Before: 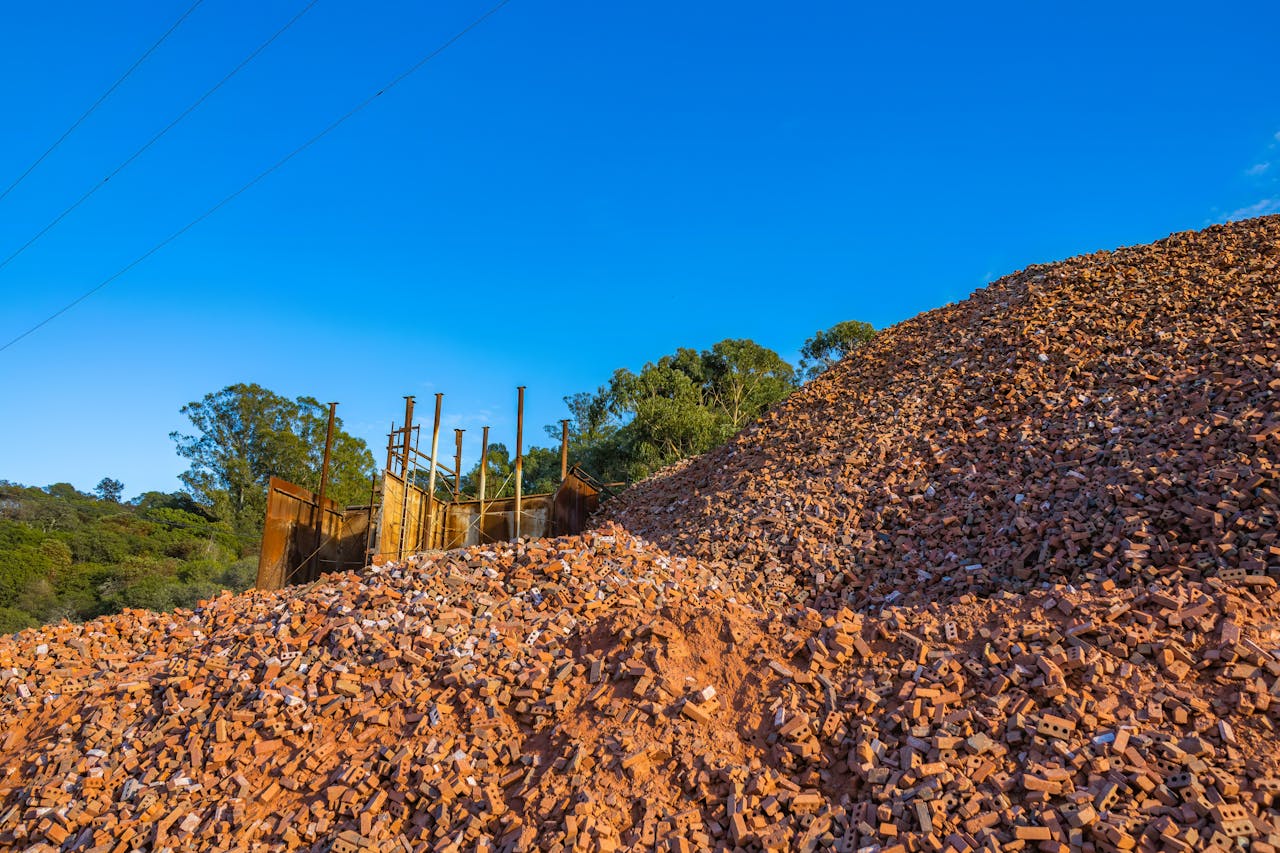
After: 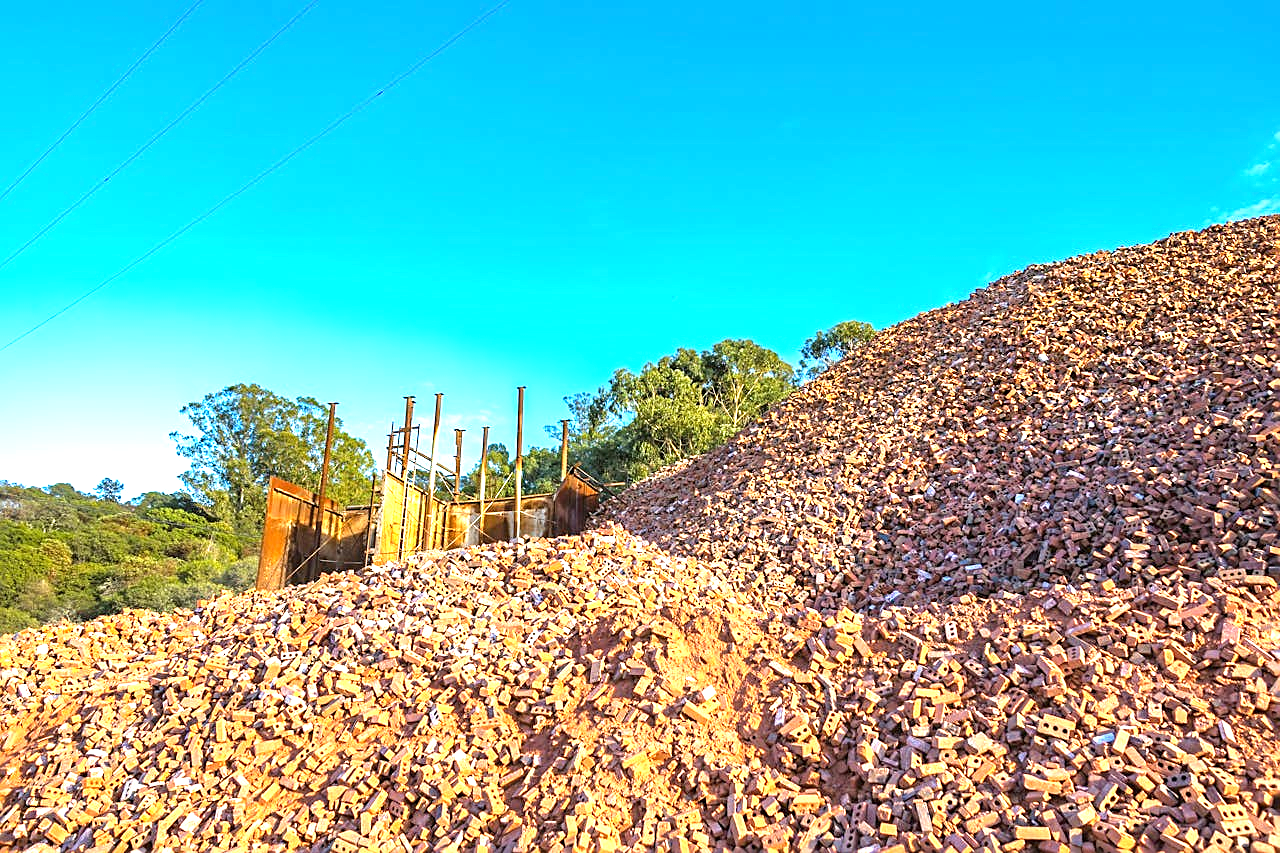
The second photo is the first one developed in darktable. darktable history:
sharpen: on, module defaults
exposure: black level correction 0, exposure 1.668 EV, compensate highlight preservation false
